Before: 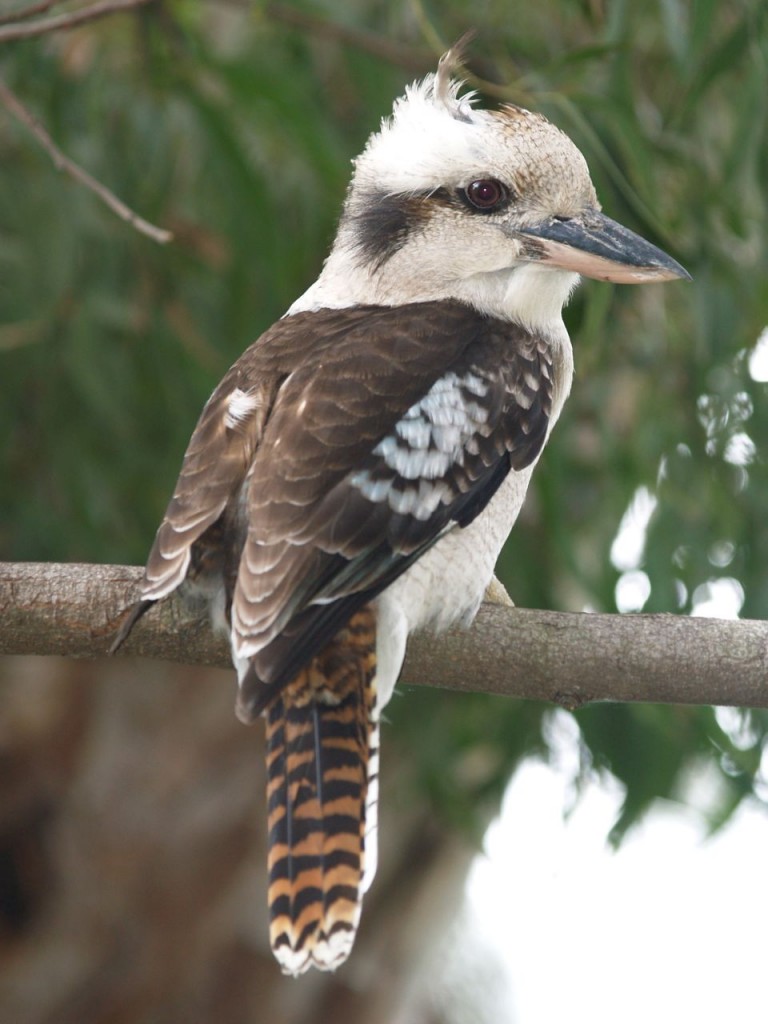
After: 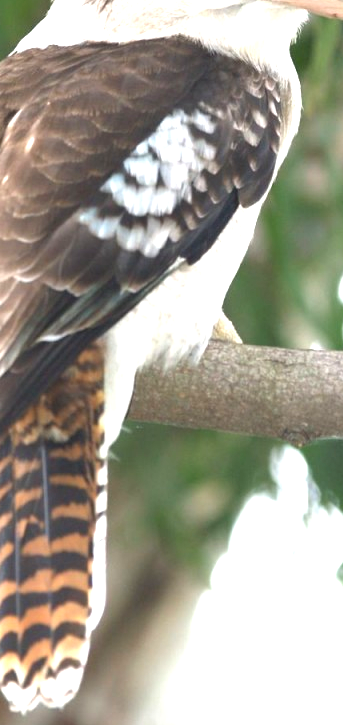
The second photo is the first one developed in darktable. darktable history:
exposure: black level correction 0, exposure 1.106 EV, compensate highlight preservation false
crop: left 35.43%, top 25.777%, right 19.801%, bottom 3.362%
